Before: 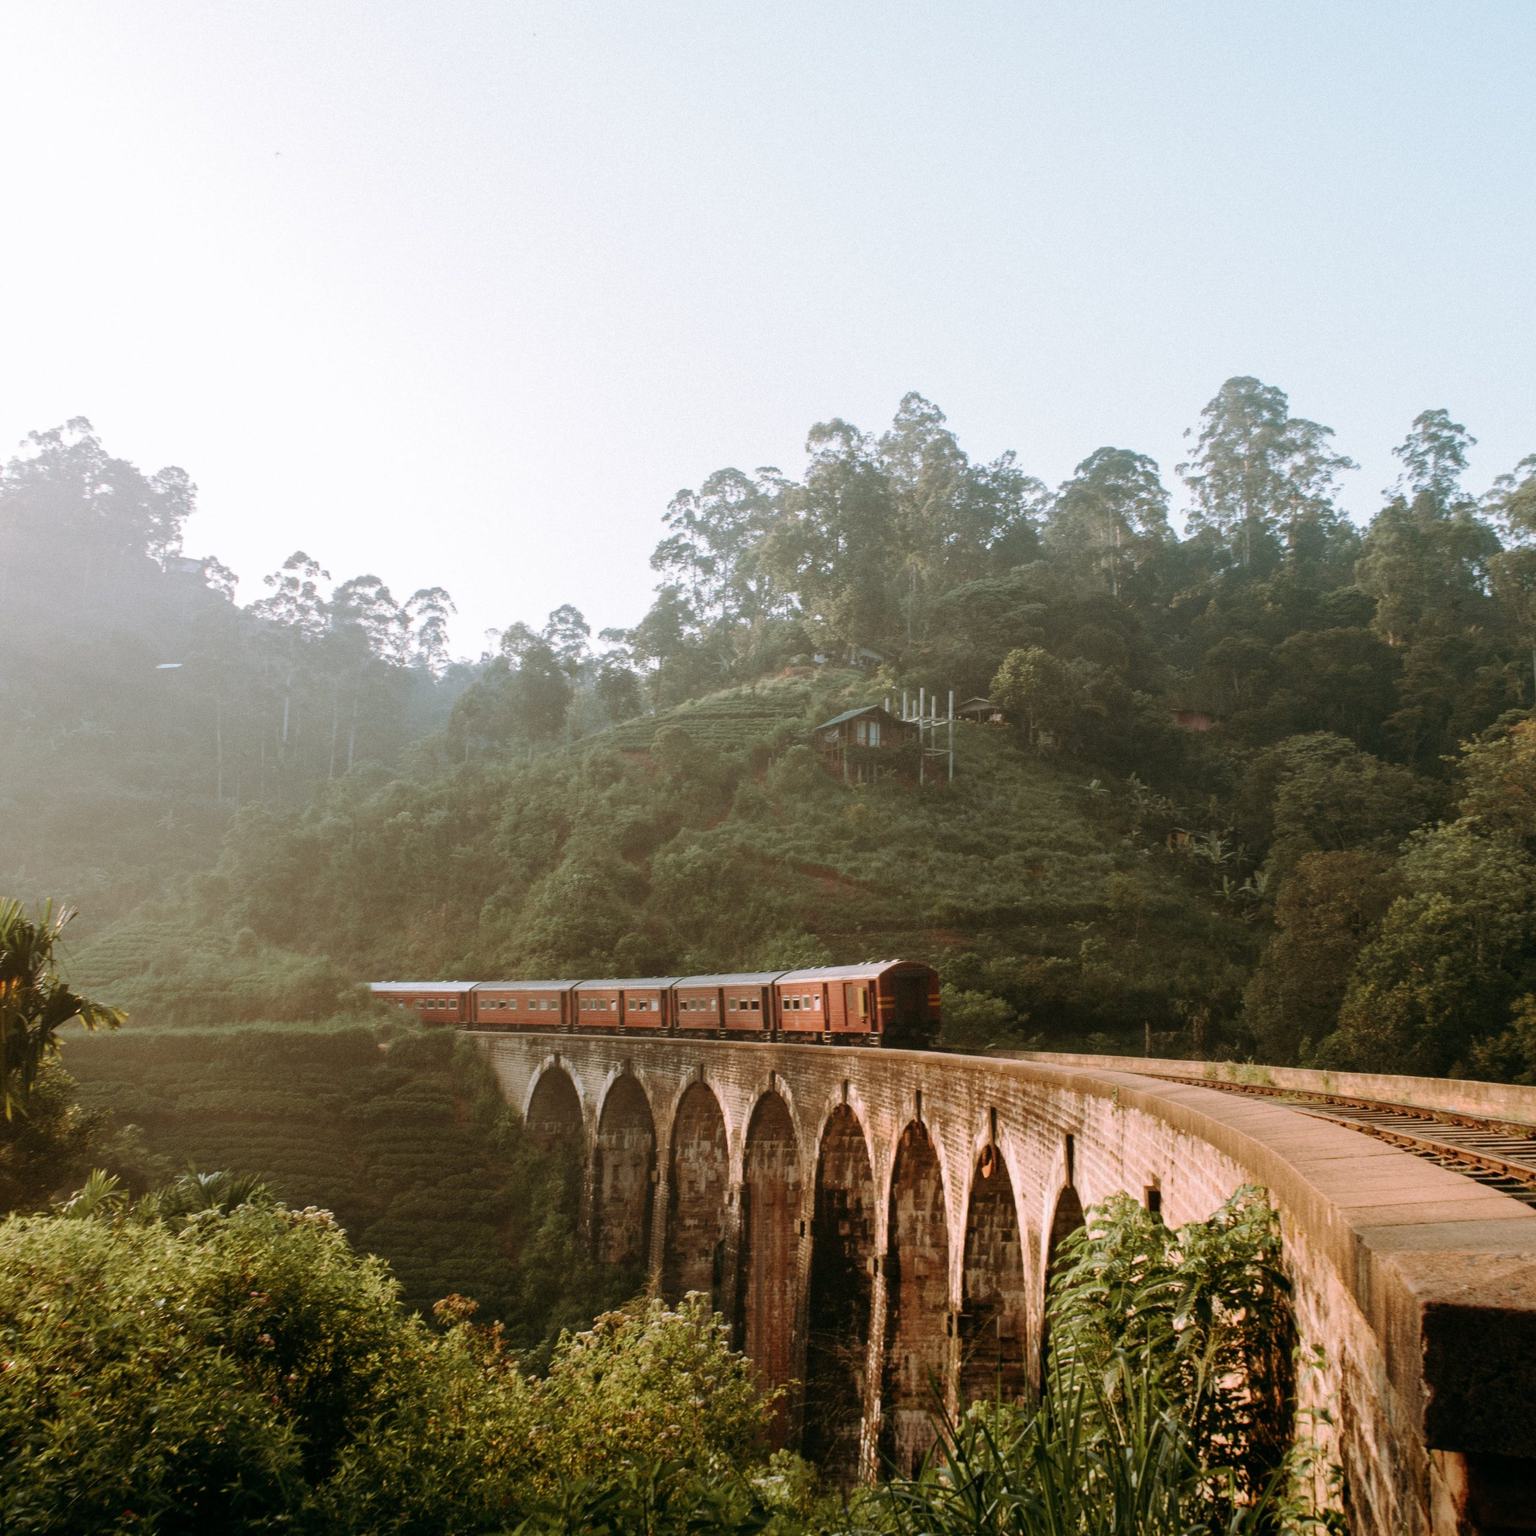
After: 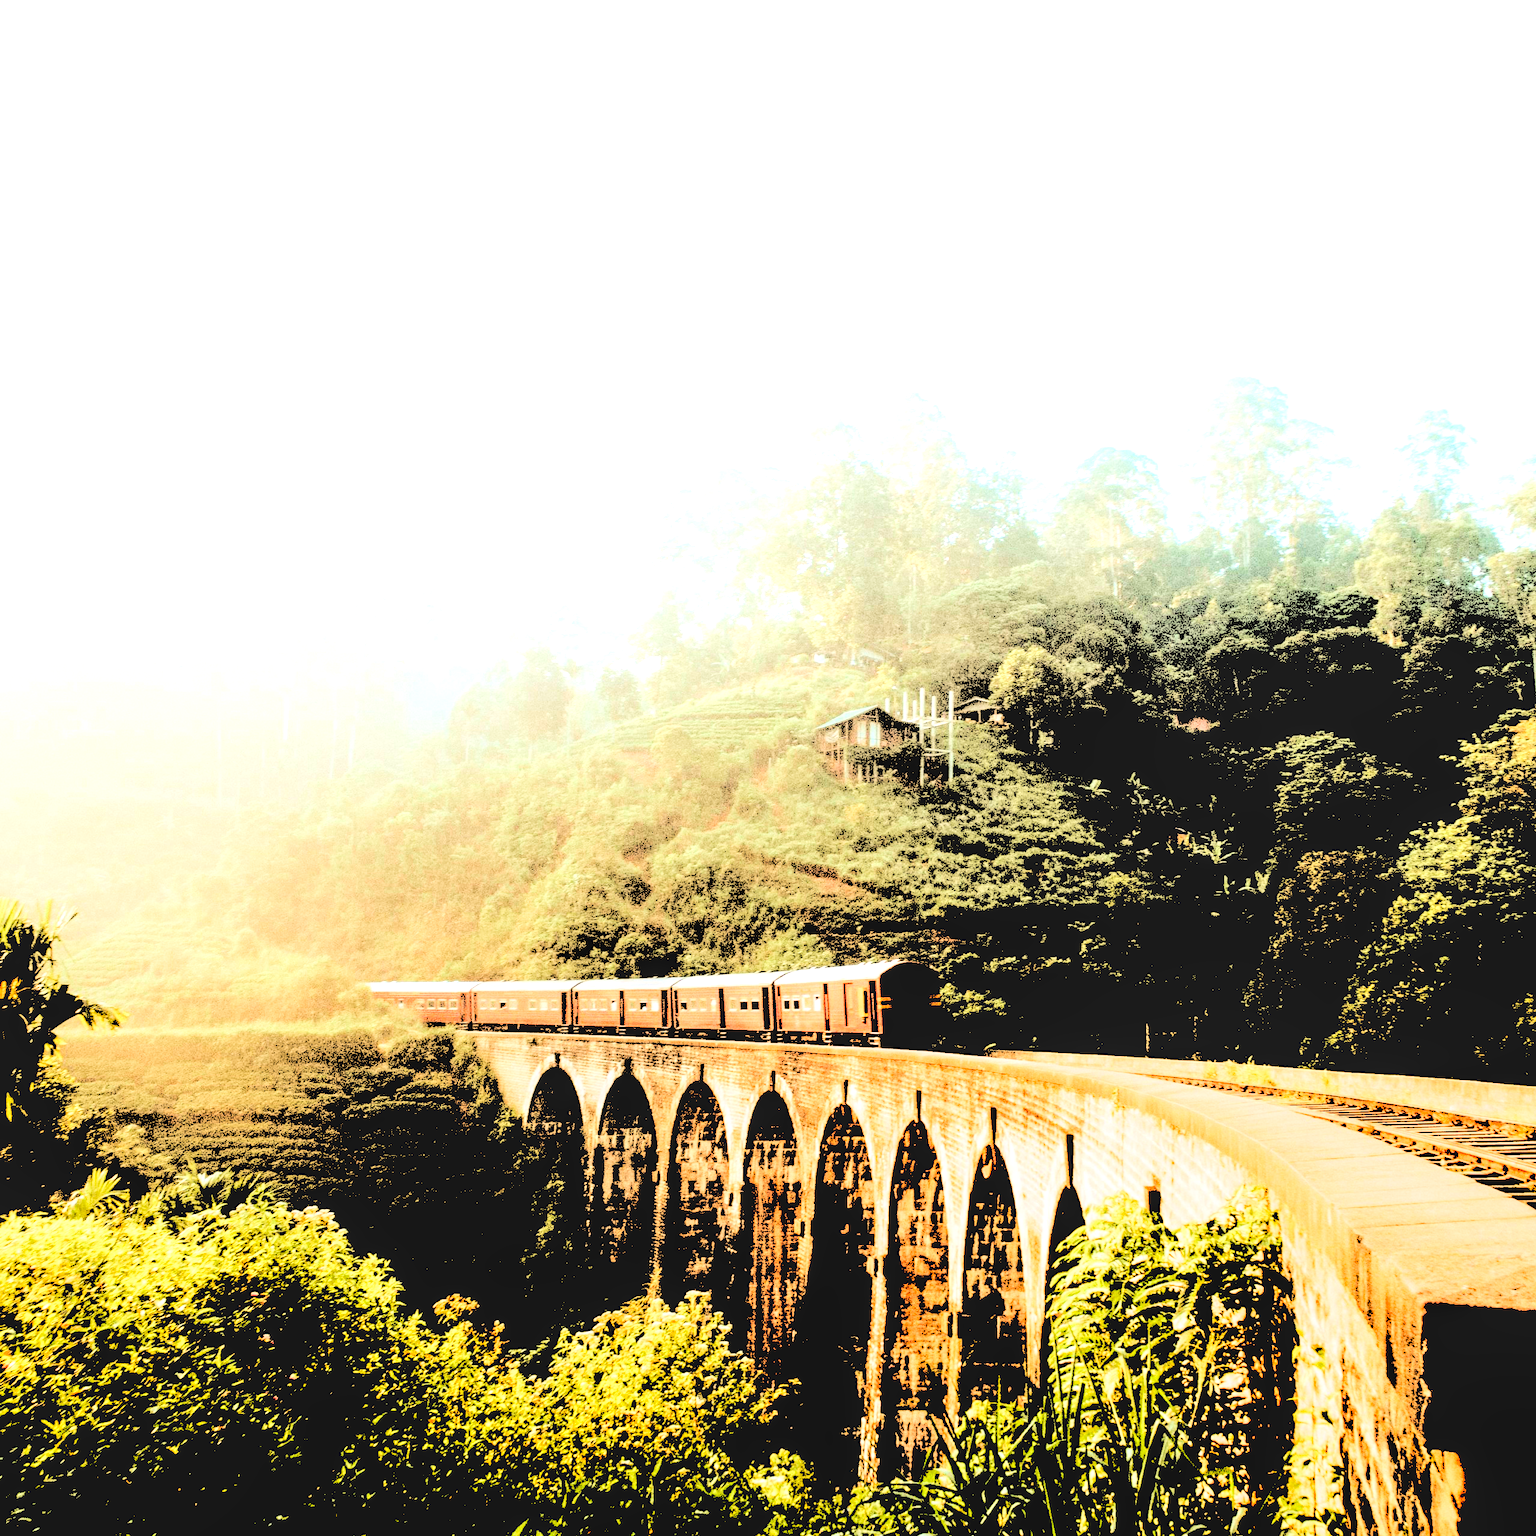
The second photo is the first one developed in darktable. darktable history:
filmic rgb: black relative exposure -11.74 EV, white relative exposure 5.41 EV, hardness 4.48, latitude 49.2%, contrast 1.141
levels: black 0.054%, white 99.98%, levels [0.246, 0.256, 0.506]
local contrast: on, module defaults
